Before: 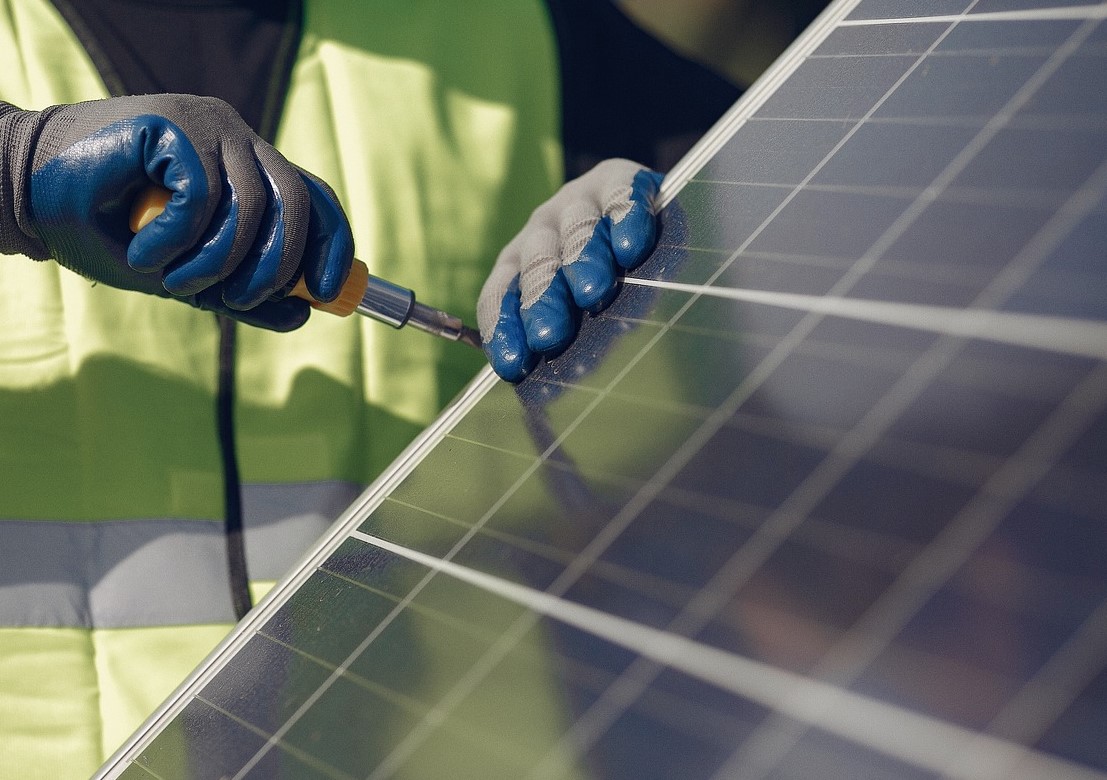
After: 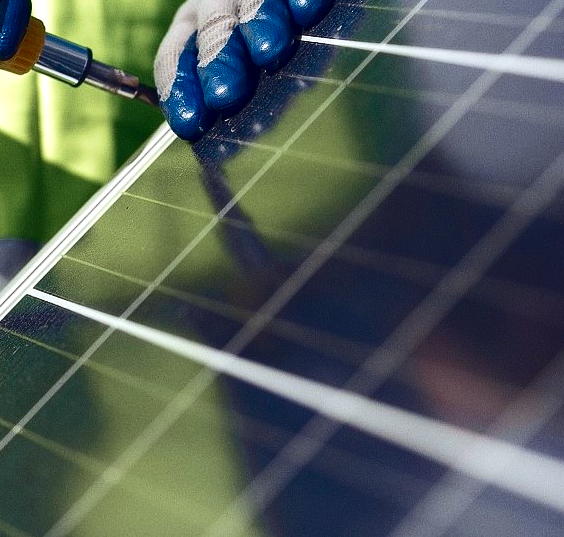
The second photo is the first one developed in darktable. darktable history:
contrast brightness saturation: contrast 0.24, brightness -0.24, saturation 0.14
crop and rotate: left 29.237%, top 31.152%, right 19.807%
exposure: exposure 0.556 EV, compensate highlight preservation false
white balance: red 0.967, blue 1.049
velvia: on, module defaults
